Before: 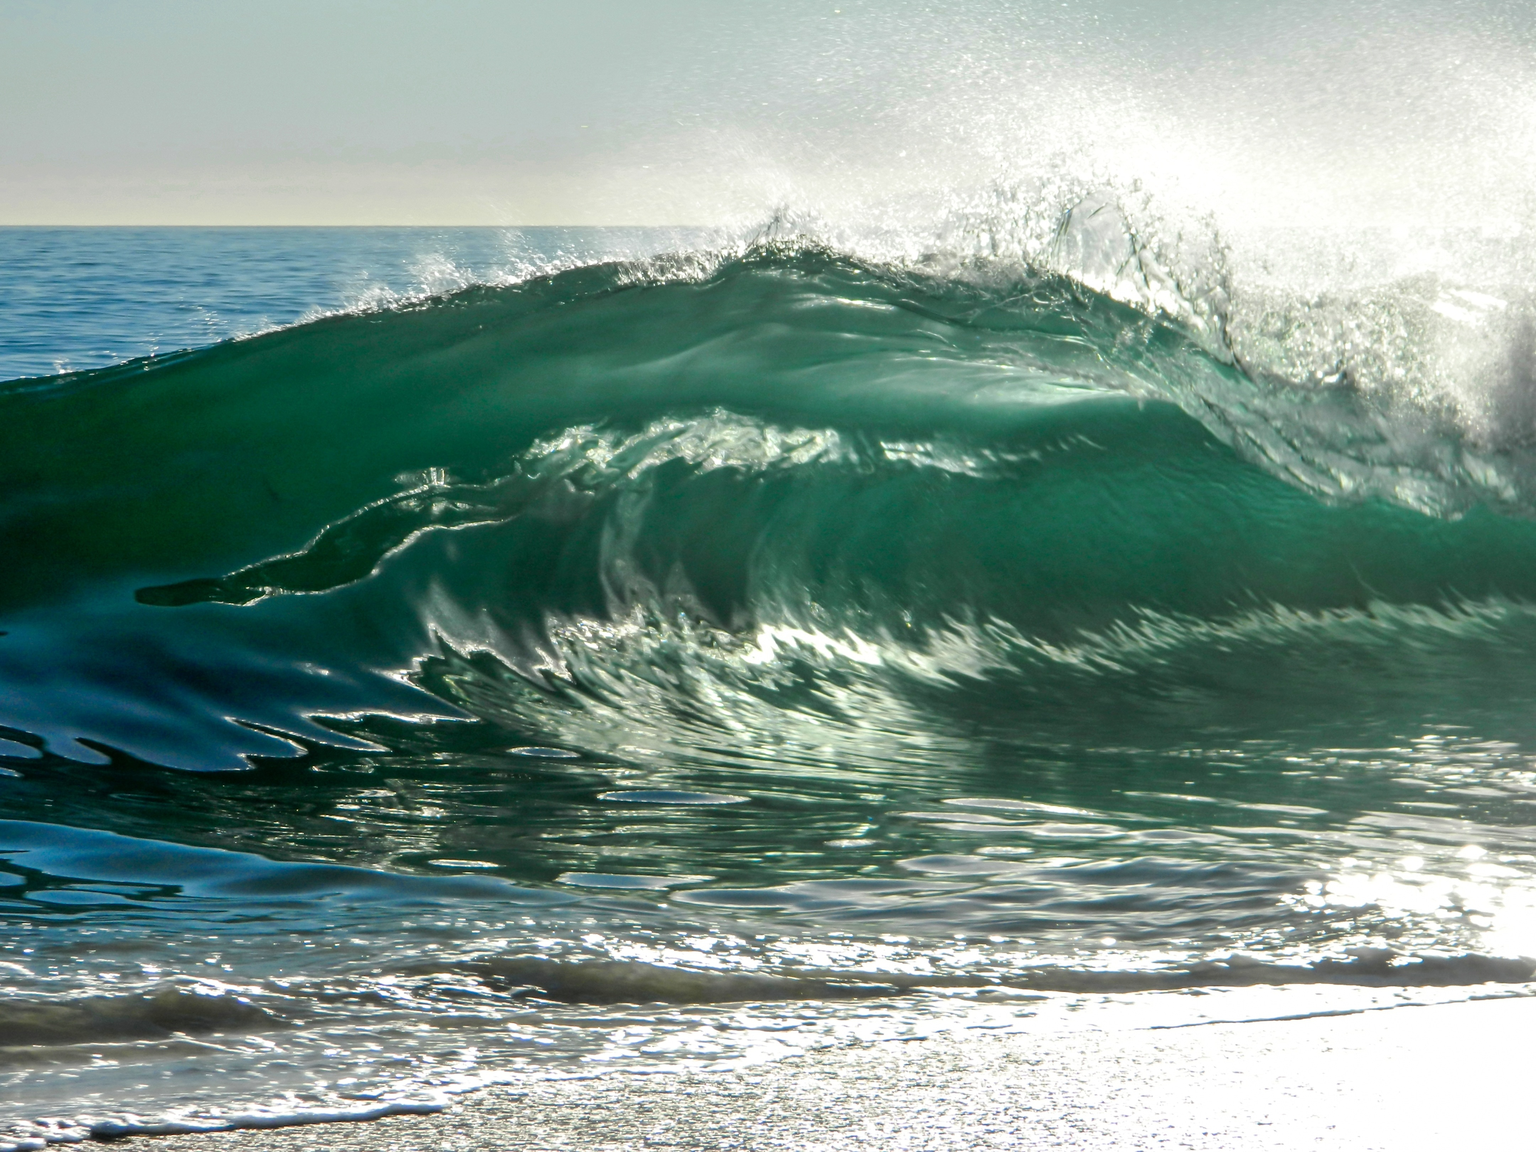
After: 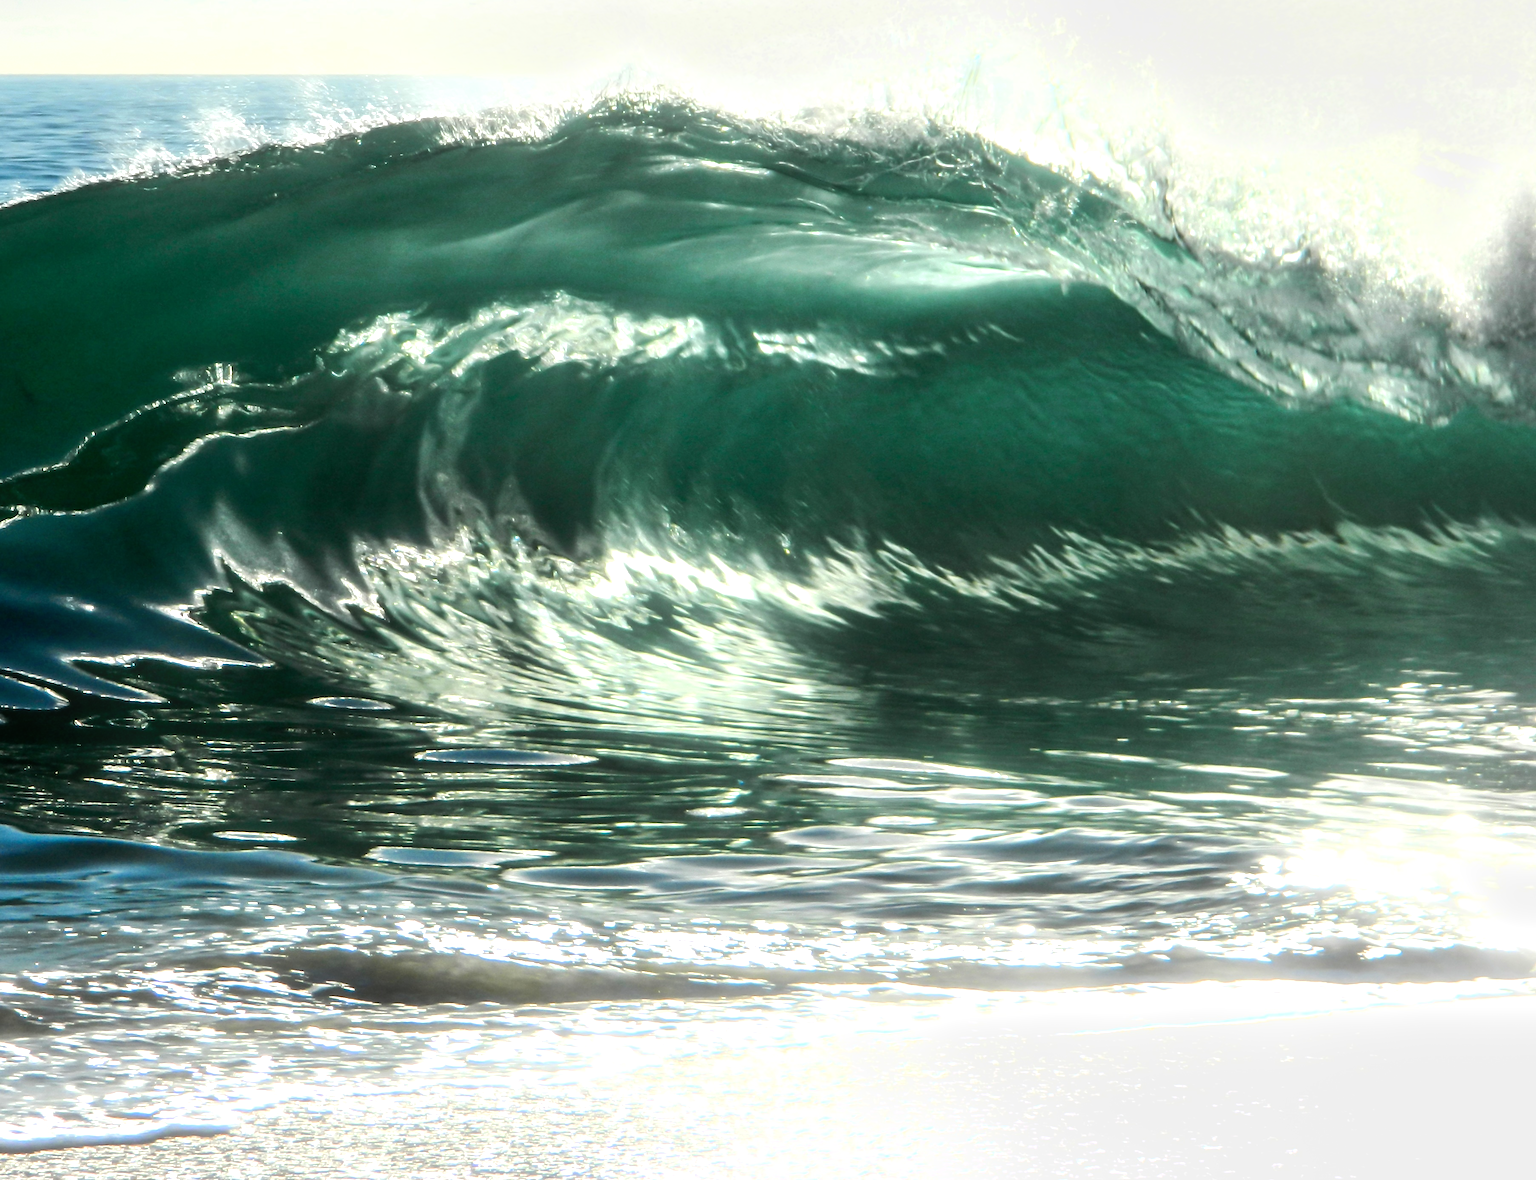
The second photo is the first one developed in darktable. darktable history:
bloom: size 13.65%, threshold 98.39%, strength 4.82%
exposure: compensate highlight preservation false
crop: left 16.315%, top 14.246%
tone equalizer: -8 EV -0.75 EV, -7 EV -0.7 EV, -6 EV -0.6 EV, -5 EV -0.4 EV, -3 EV 0.4 EV, -2 EV 0.6 EV, -1 EV 0.7 EV, +0 EV 0.75 EV, edges refinement/feathering 500, mask exposure compensation -1.57 EV, preserve details no
